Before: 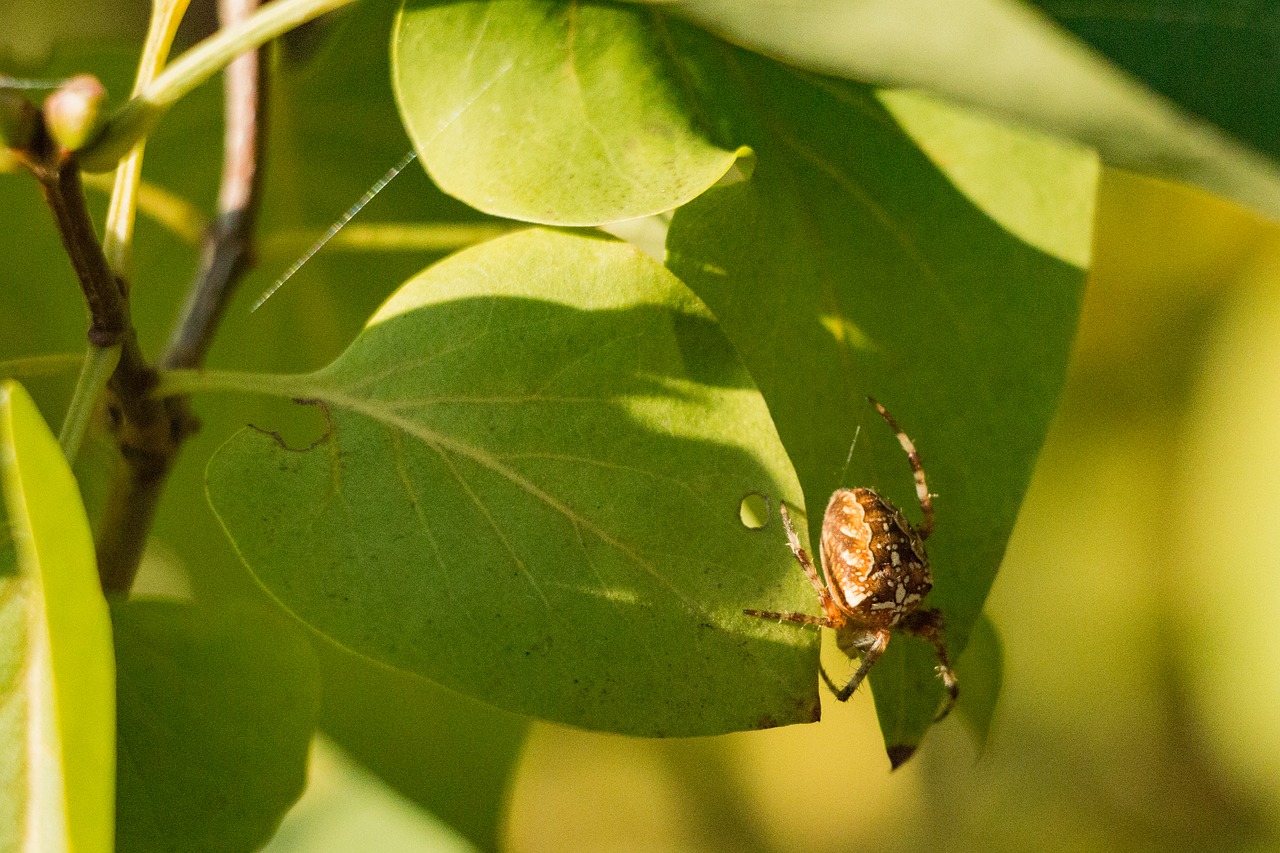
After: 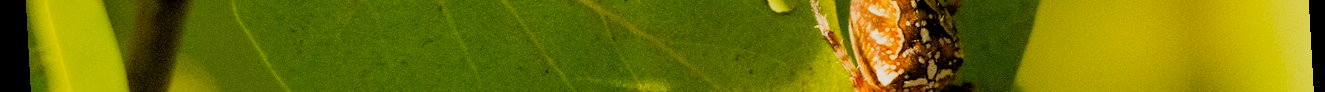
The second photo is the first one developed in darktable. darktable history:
filmic rgb: black relative exposure -7.75 EV, white relative exposure 4.4 EV, threshold 3 EV, target black luminance 0%, hardness 3.76, latitude 50.51%, contrast 1.074, highlights saturation mix 10%, shadows ↔ highlights balance -0.22%, color science v4 (2020), enable highlight reconstruction true
crop and rotate: top 59.084%, bottom 30.916%
rotate and perspective: rotation -3.18°, automatic cropping off
